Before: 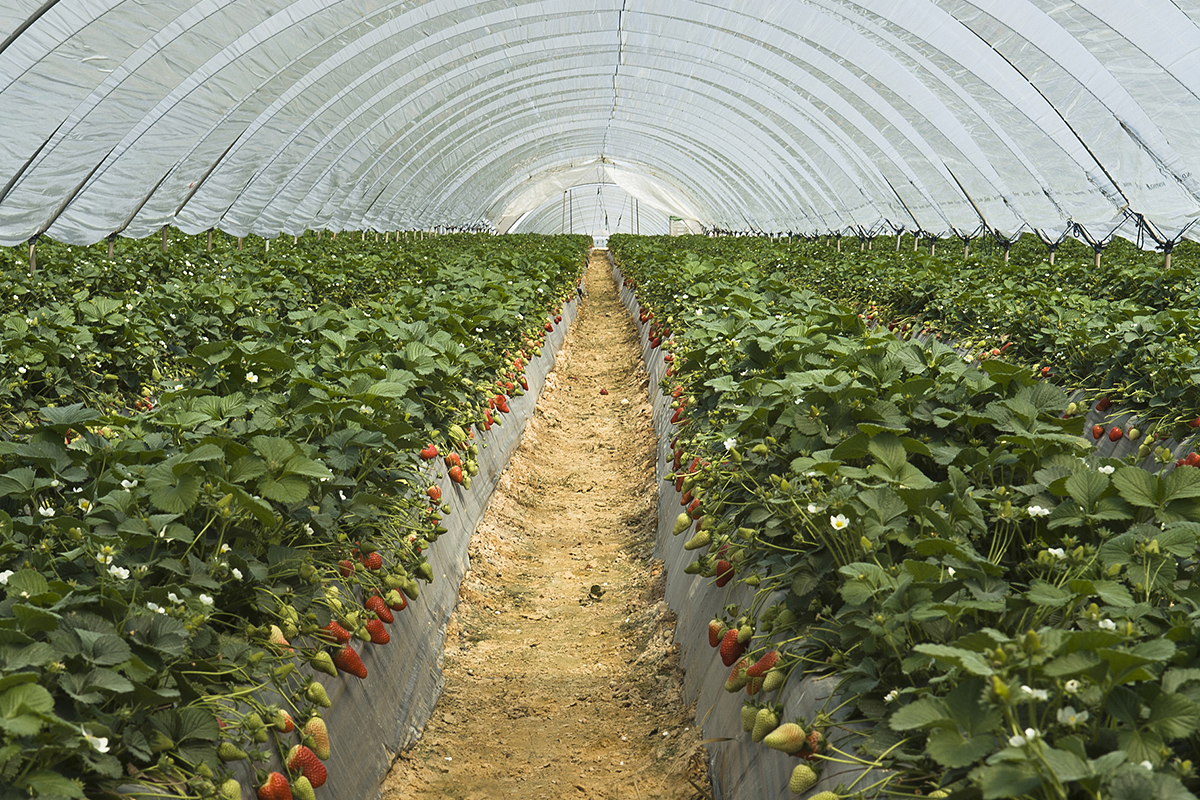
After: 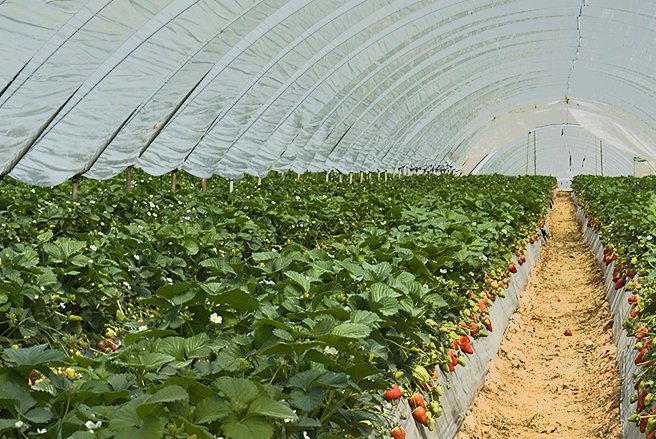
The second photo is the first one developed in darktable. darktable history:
crop and rotate: left 3.047%, top 7.509%, right 42.236%, bottom 37.598%
tone equalizer: -7 EV -0.63 EV, -6 EV 1 EV, -5 EV -0.45 EV, -4 EV 0.43 EV, -3 EV 0.41 EV, -2 EV 0.15 EV, -1 EV -0.15 EV, +0 EV -0.39 EV, smoothing diameter 25%, edges refinement/feathering 10, preserve details guided filter
